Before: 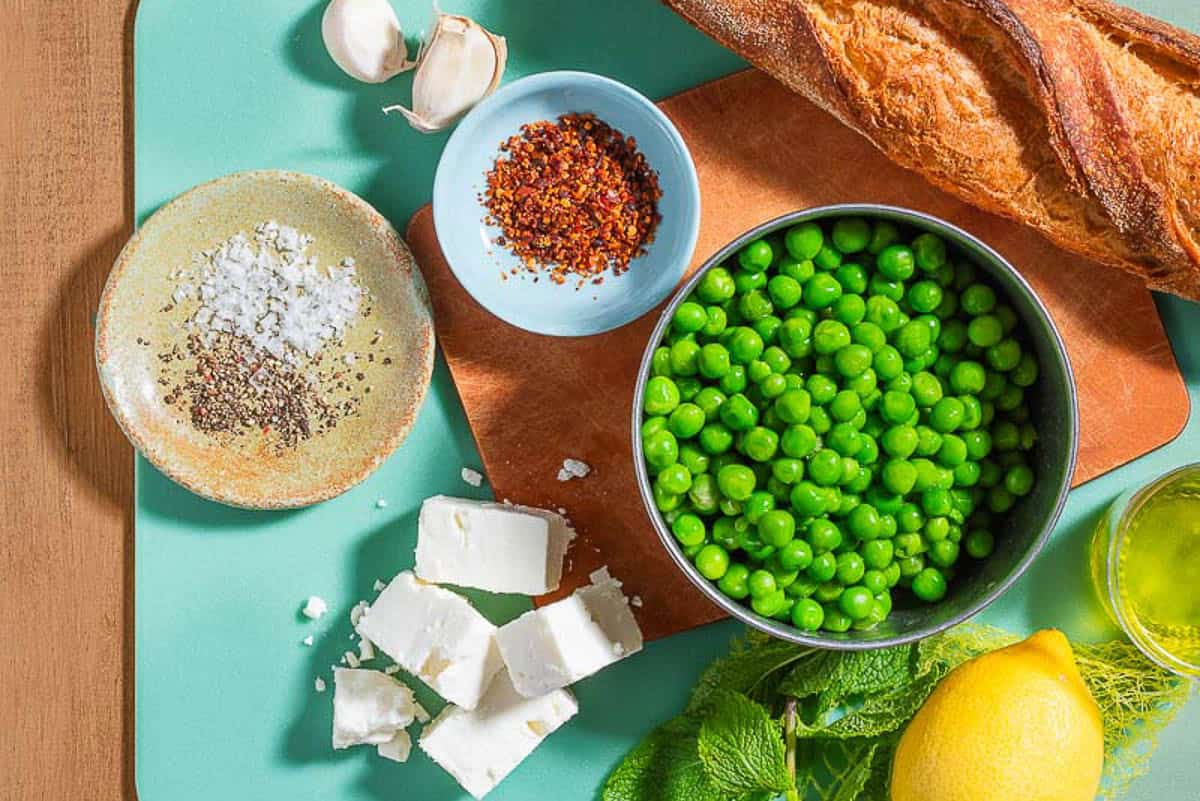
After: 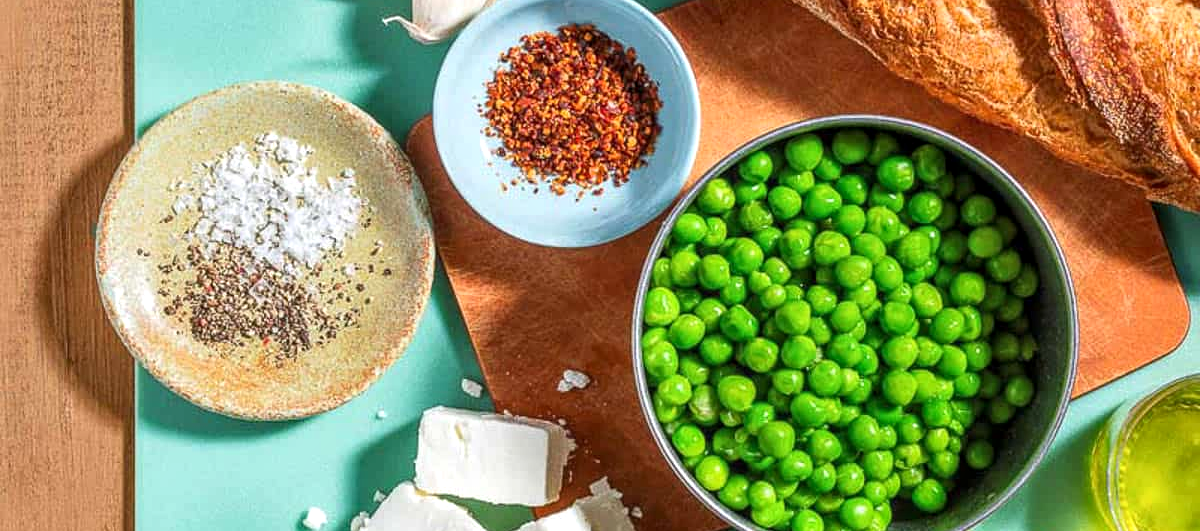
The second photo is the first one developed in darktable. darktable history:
exposure: exposure 0.2 EV, compensate highlight preservation false
crop: top 11.139%, bottom 22.512%
local contrast: on, module defaults
